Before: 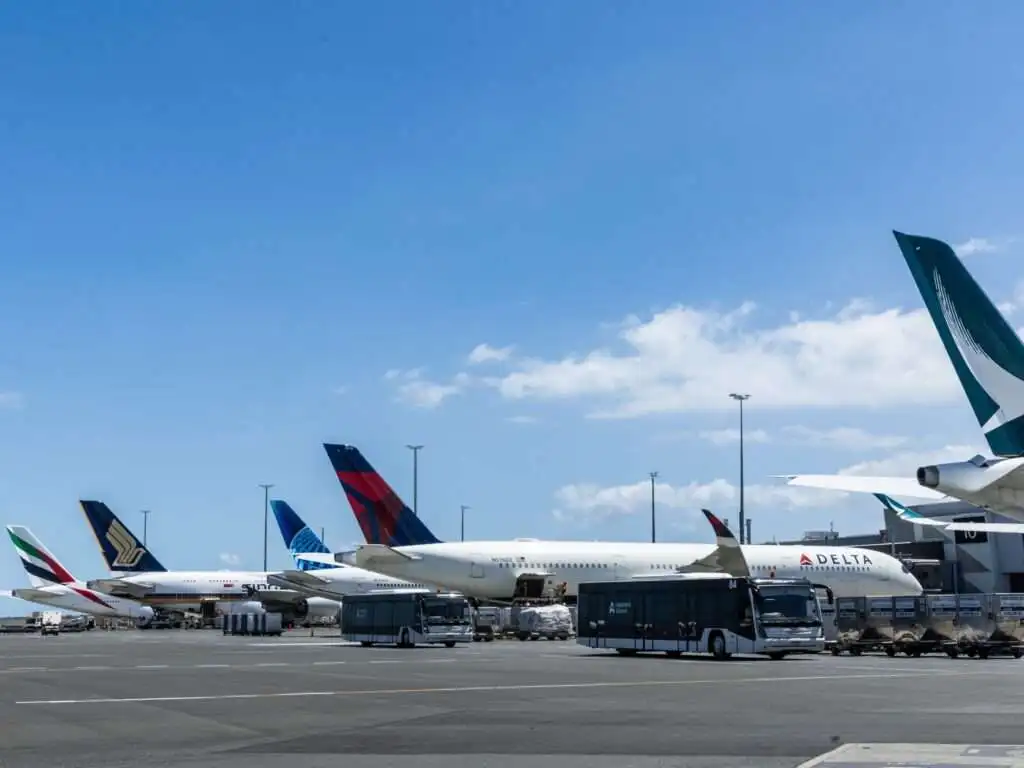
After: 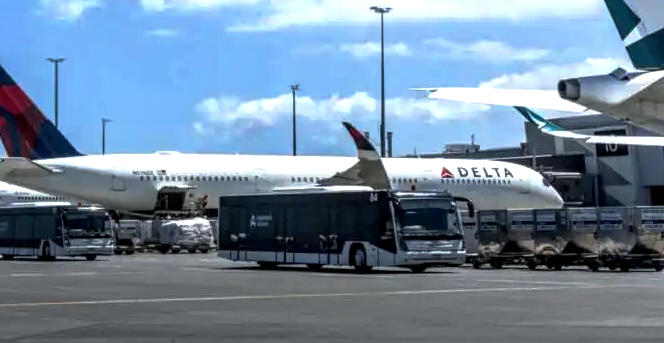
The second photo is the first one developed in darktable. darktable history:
base curve: curves: ch0 [(0, 0) (0.595, 0.418) (1, 1)], exposure shift 0.578, preserve colors none
local contrast: highlights 32%, detail 135%
exposure: black level correction 0.001, exposure 0.498 EV, compensate exposure bias true, compensate highlight preservation false
crop and rotate: left 35.068%, top 50.431%, bottom 4.794%
